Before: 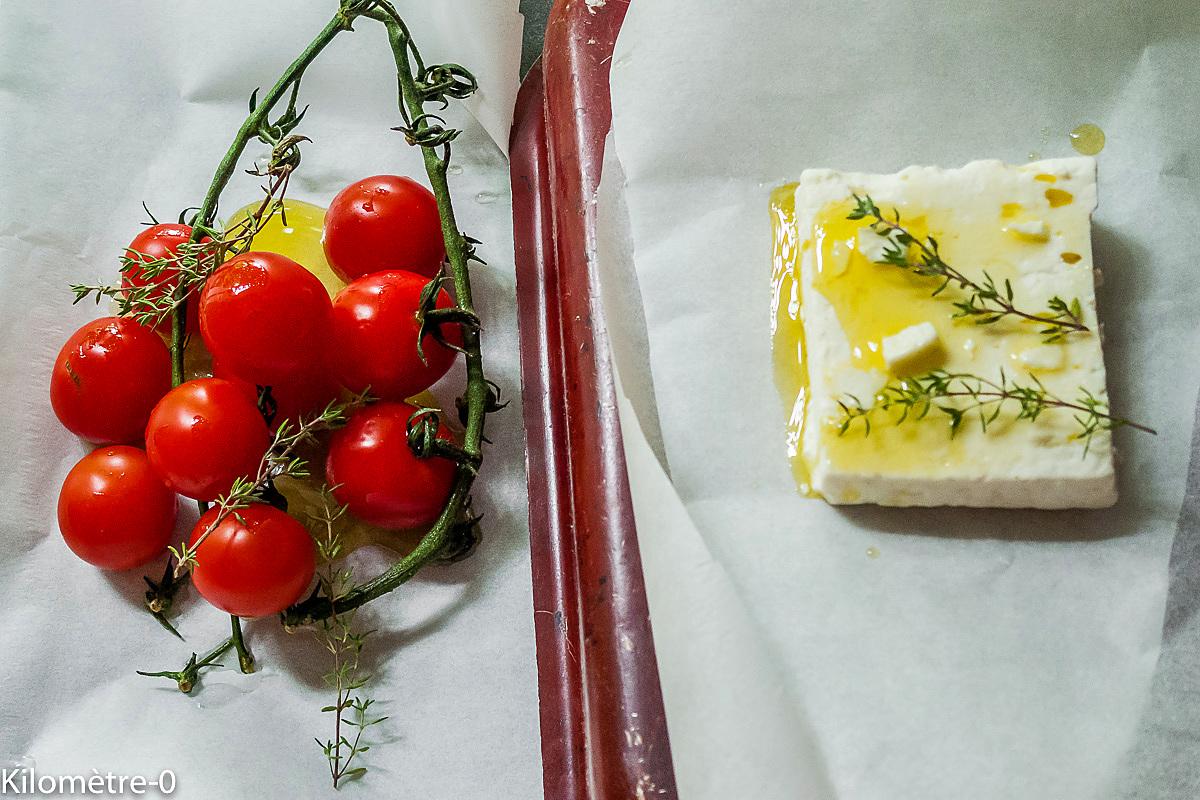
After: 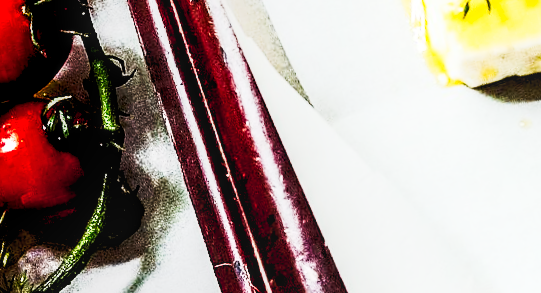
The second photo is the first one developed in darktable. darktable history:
crop: left 29.672%, top 41.786%, right 20.851%, bottom 3.487%
tone curve: curves: ch0 [(0, 0) (0.003, 0.003) (0.011, 0.013) (0.025, 0.028) (0.044, 0.05) (0.069, 0.078) (0.1, 0.113) (0.136, 0.153) (0.177, 0.2) (0.224, 0.271) (0.277, 0.374) (0.335, 0.47) (0.399, 0.574) (0.468, 0.688) (0.543, 0.79) (0.623, 0.859) (0.709, 0.919) (0.801, 0.957) (0.898, 0.978) (1, 1)], preserve colors none
rgb levels: levels [[0.034, 0.472, 0.904], [0, 0.5, 1], [0, 0.5, 1]]
contrast brightness saturation: contrast 0.4, brightness 0.05, saturation 0.25
haze removal: strength 0.29, distance 0.25, compatibility mode true, adaptive false
local contrast: detail 130%
rotate and perspective: rotation -14.8°, crop left 0.1, crop right 0.903, crop top 0.25, crop bottom 0.748
tone equalizer: on, module defaults
